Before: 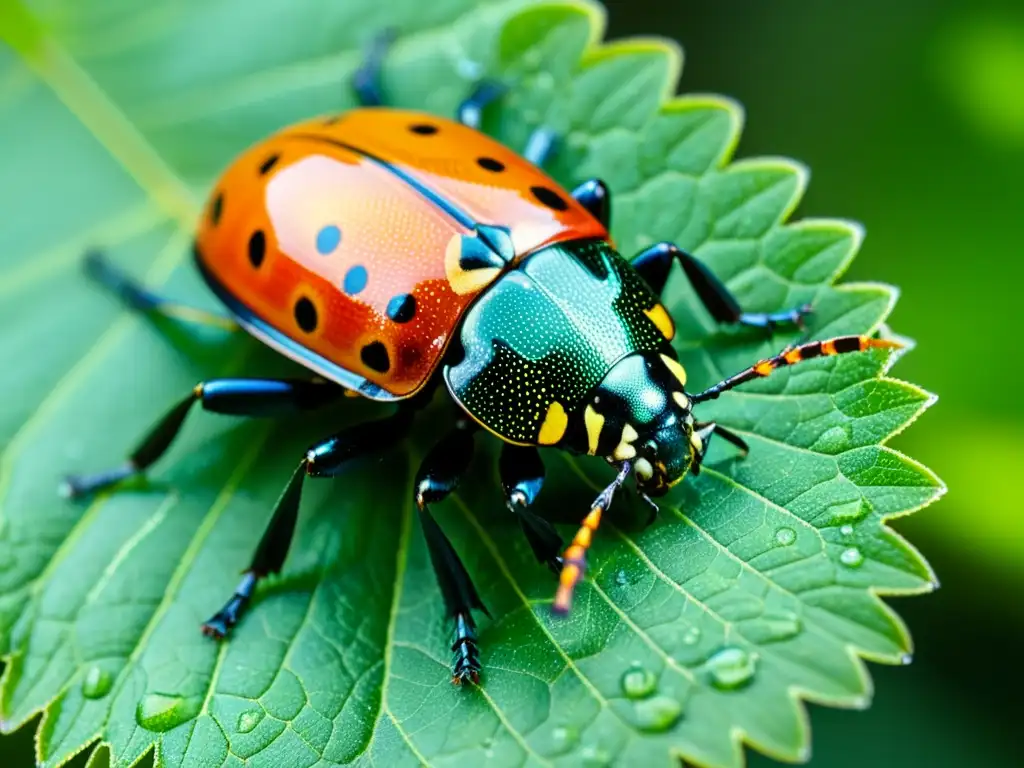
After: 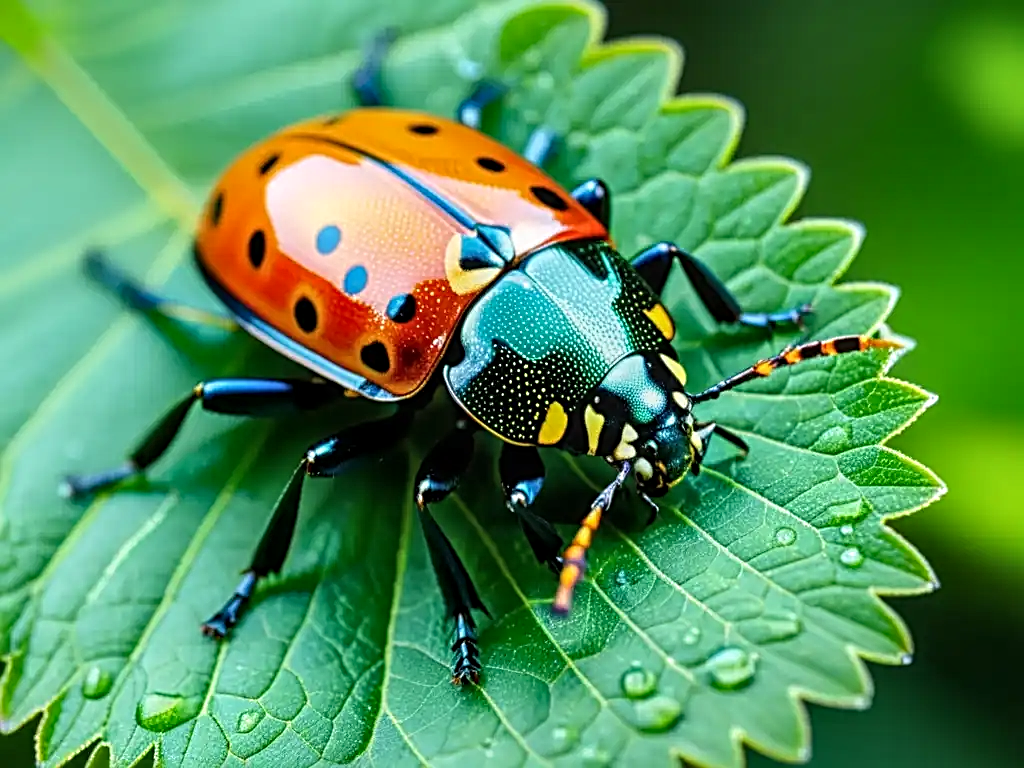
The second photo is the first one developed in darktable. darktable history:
white balance: red 1.004, blue 1.024
sharpen: radius 3.119
local contrast: on, module defaults
